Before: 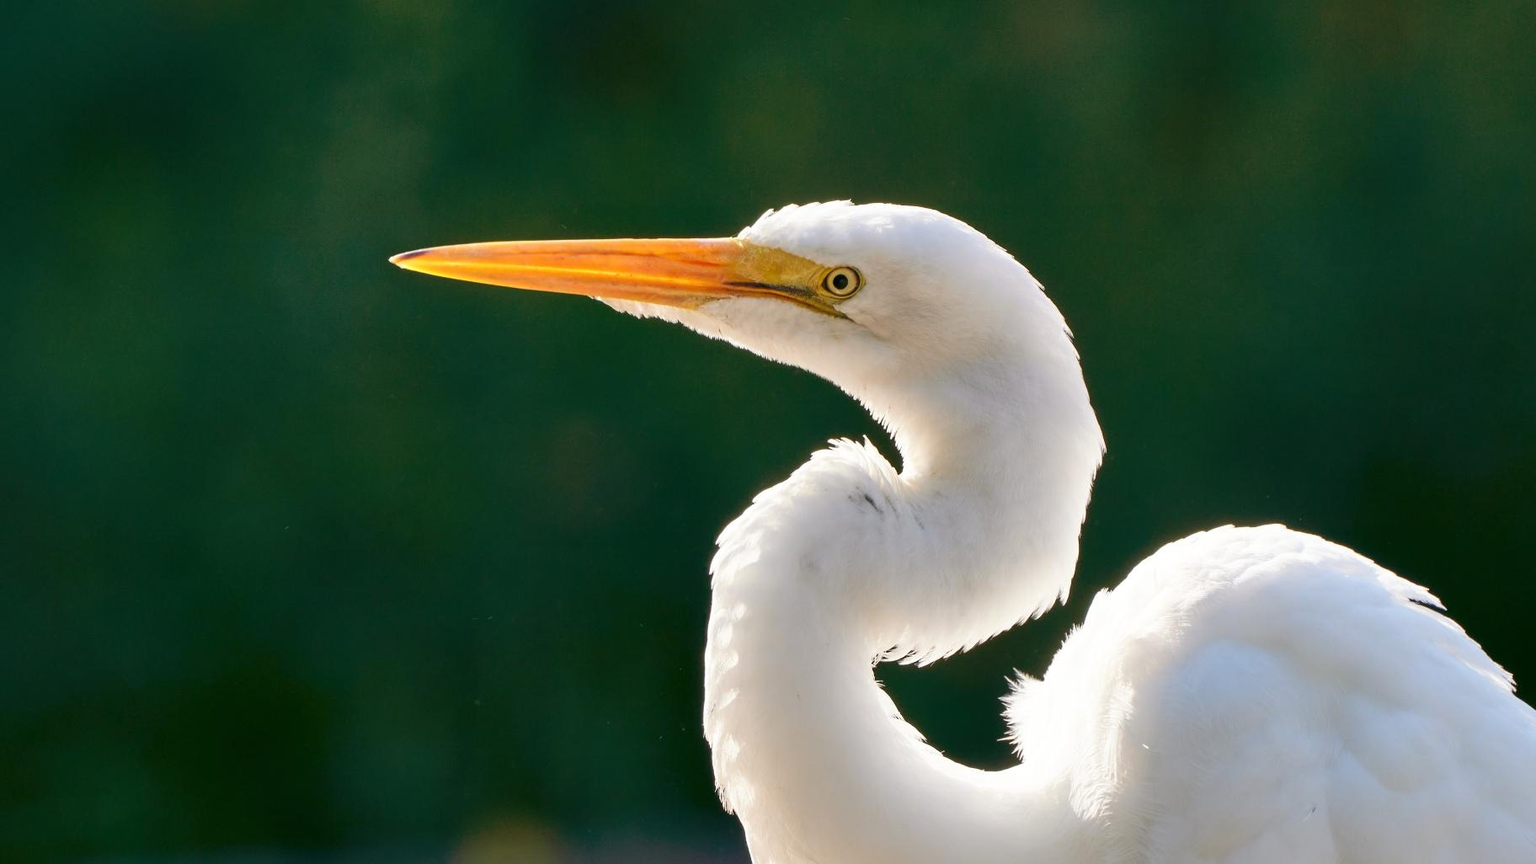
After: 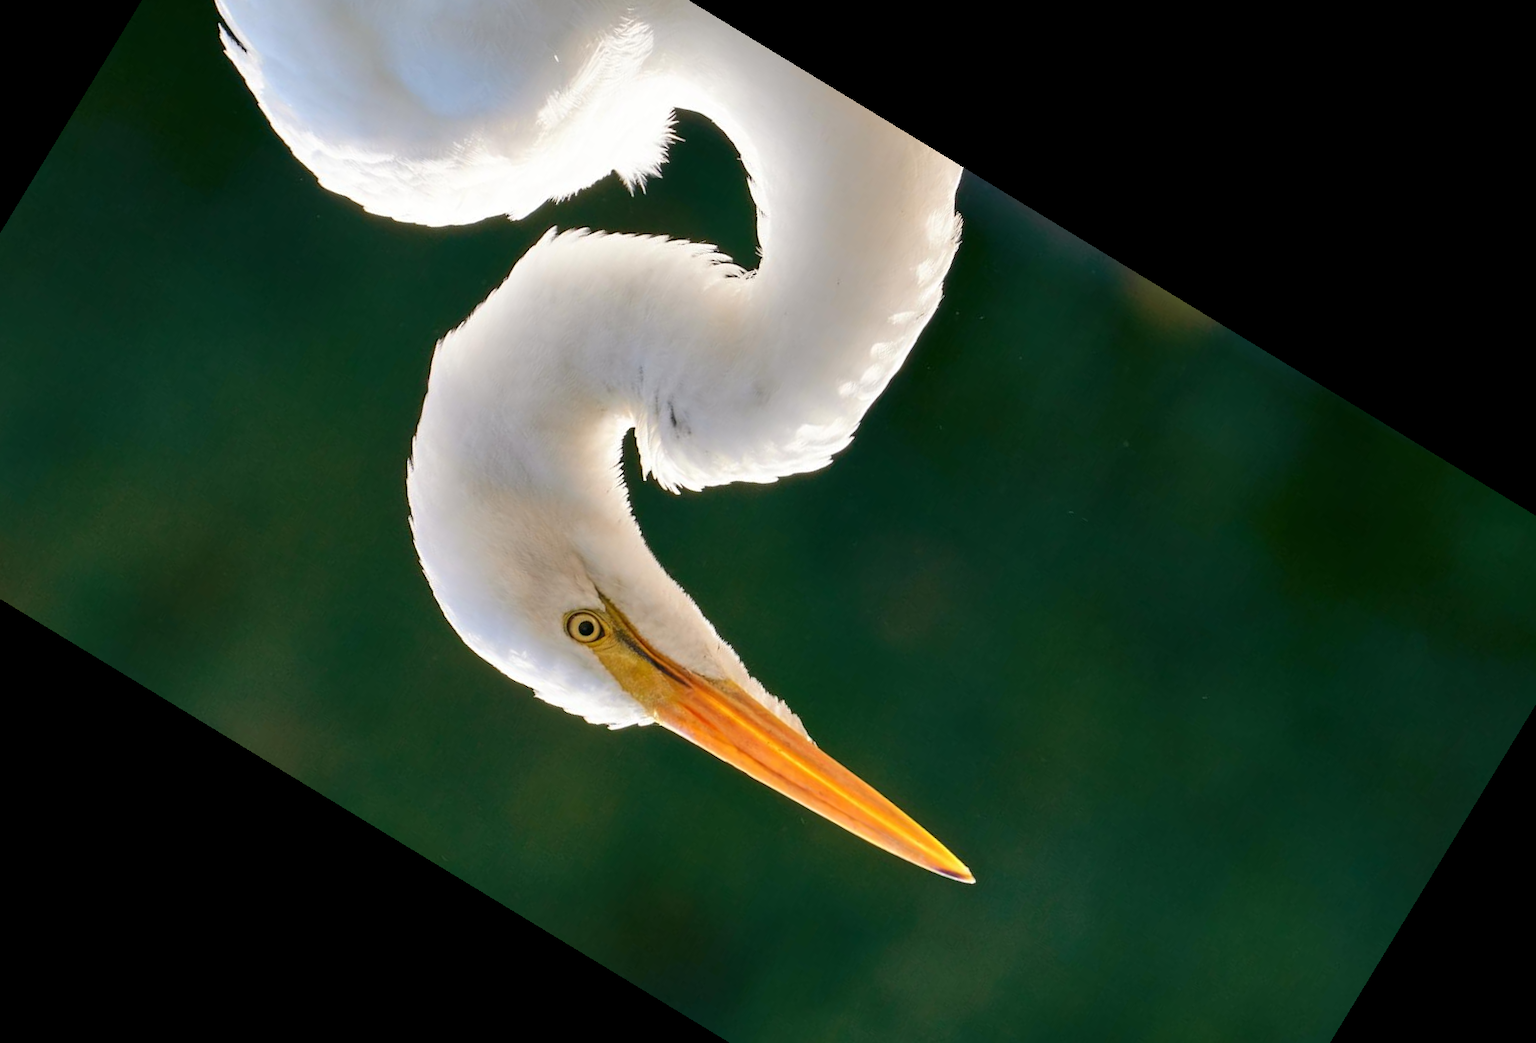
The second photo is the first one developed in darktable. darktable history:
rotate and perspective: rotation -1°, crop left 0.011, crop right 0.989, crop top 0.025, crop bottom 0.975
crop and rotate: angle 148.68°, left 9.111%, top 15.603%, right 4.588%, bottom 17.041%
